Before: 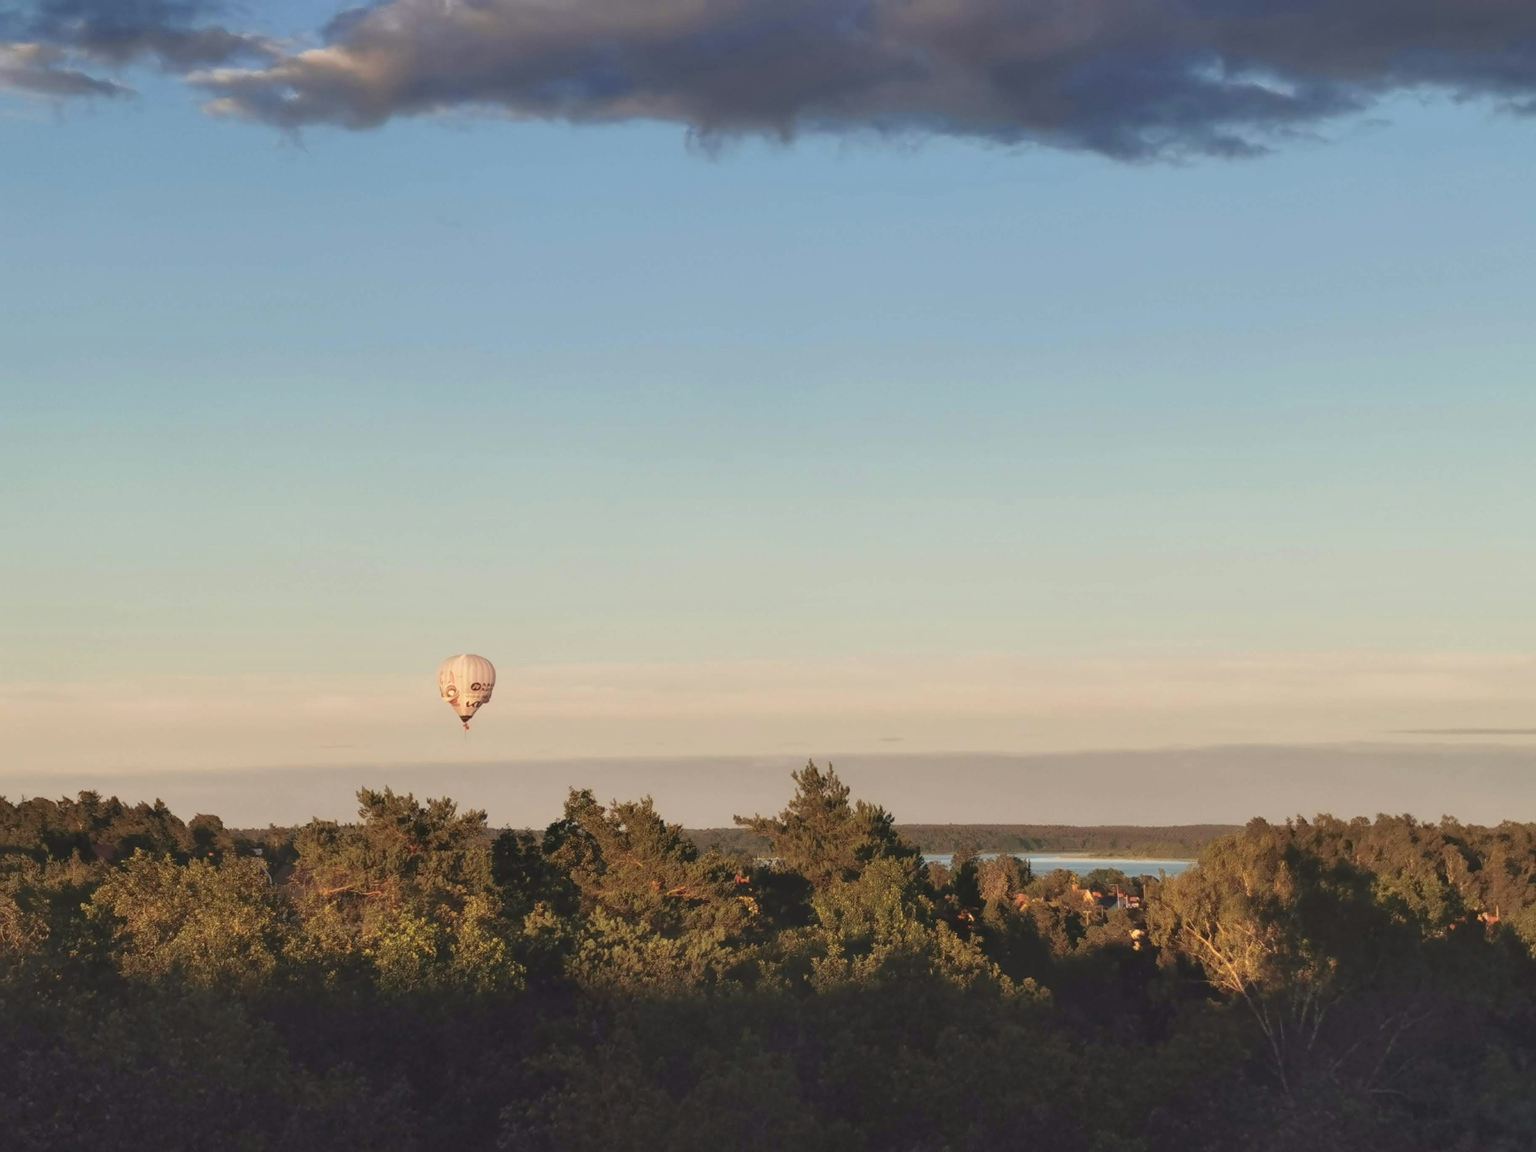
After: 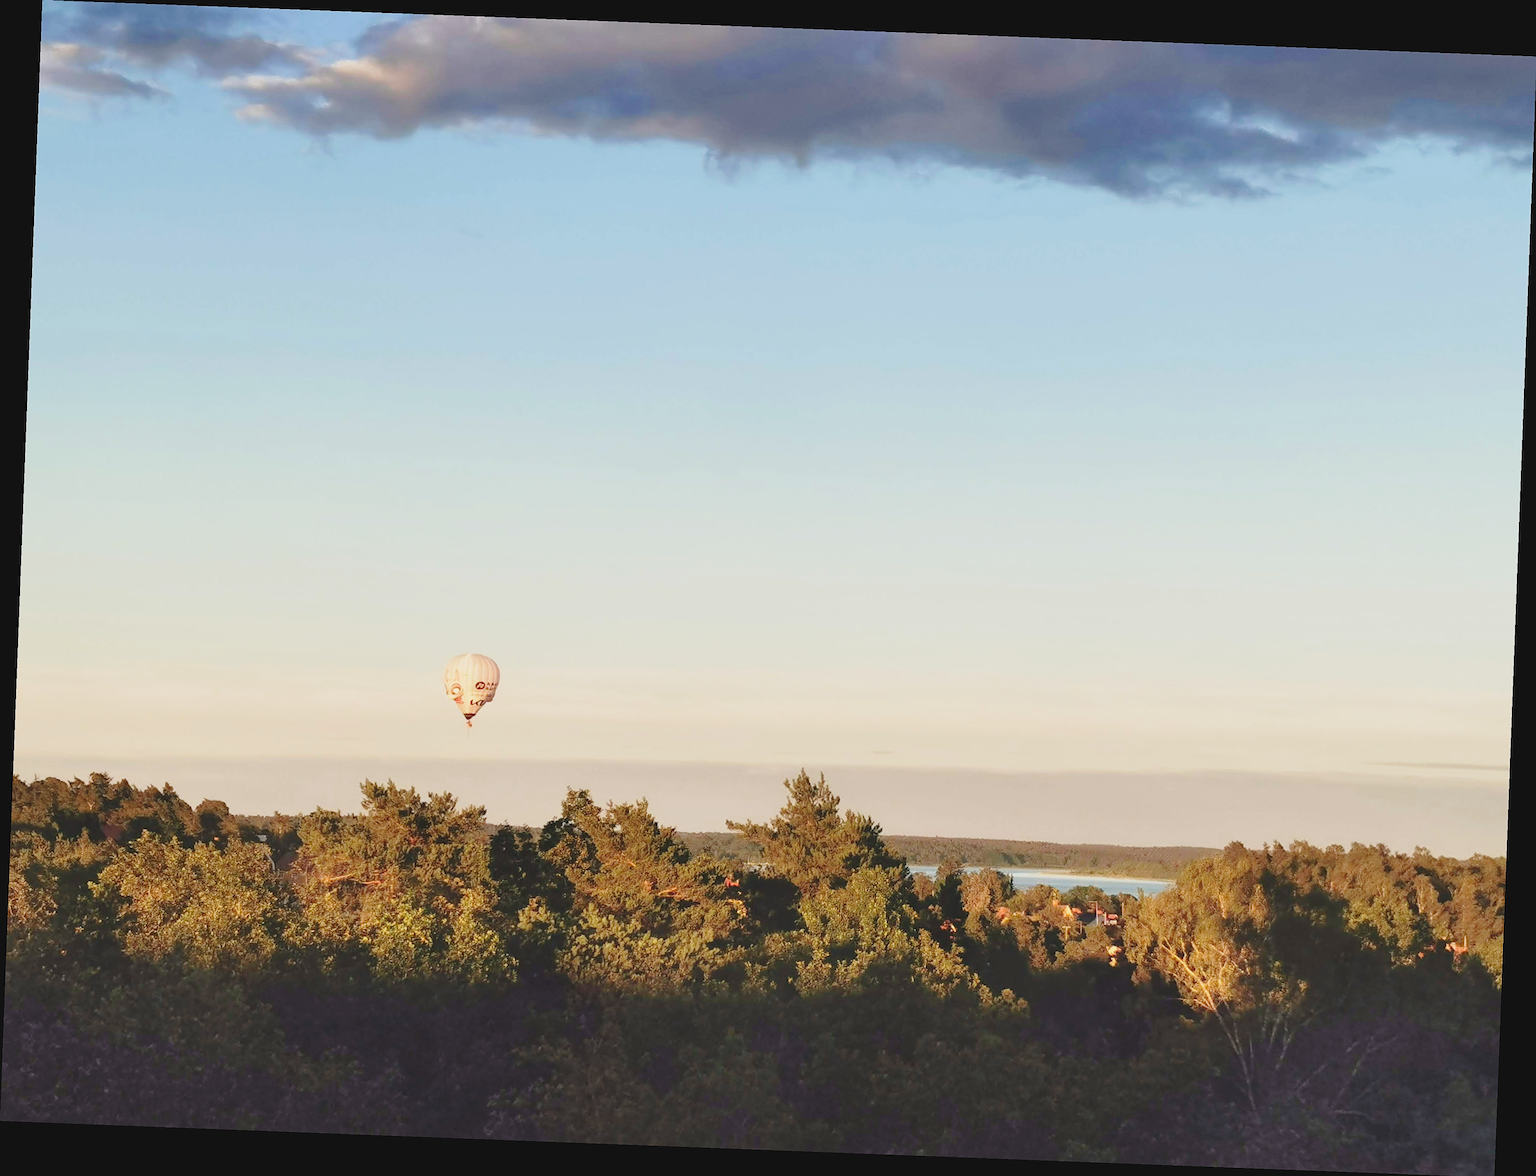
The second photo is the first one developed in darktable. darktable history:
sharpen: on, module defaults
rotate and perspective: rotation 2.17°, automatic cropping off
contrast brightness saturation: contrast -0.11
base curve: curves: ch0 [(0, 0) (0.028, 0.03) (0.121, 0.232) (0.46, 0.748) (0.859, 0.968) (1, 1)], preserve colors none
